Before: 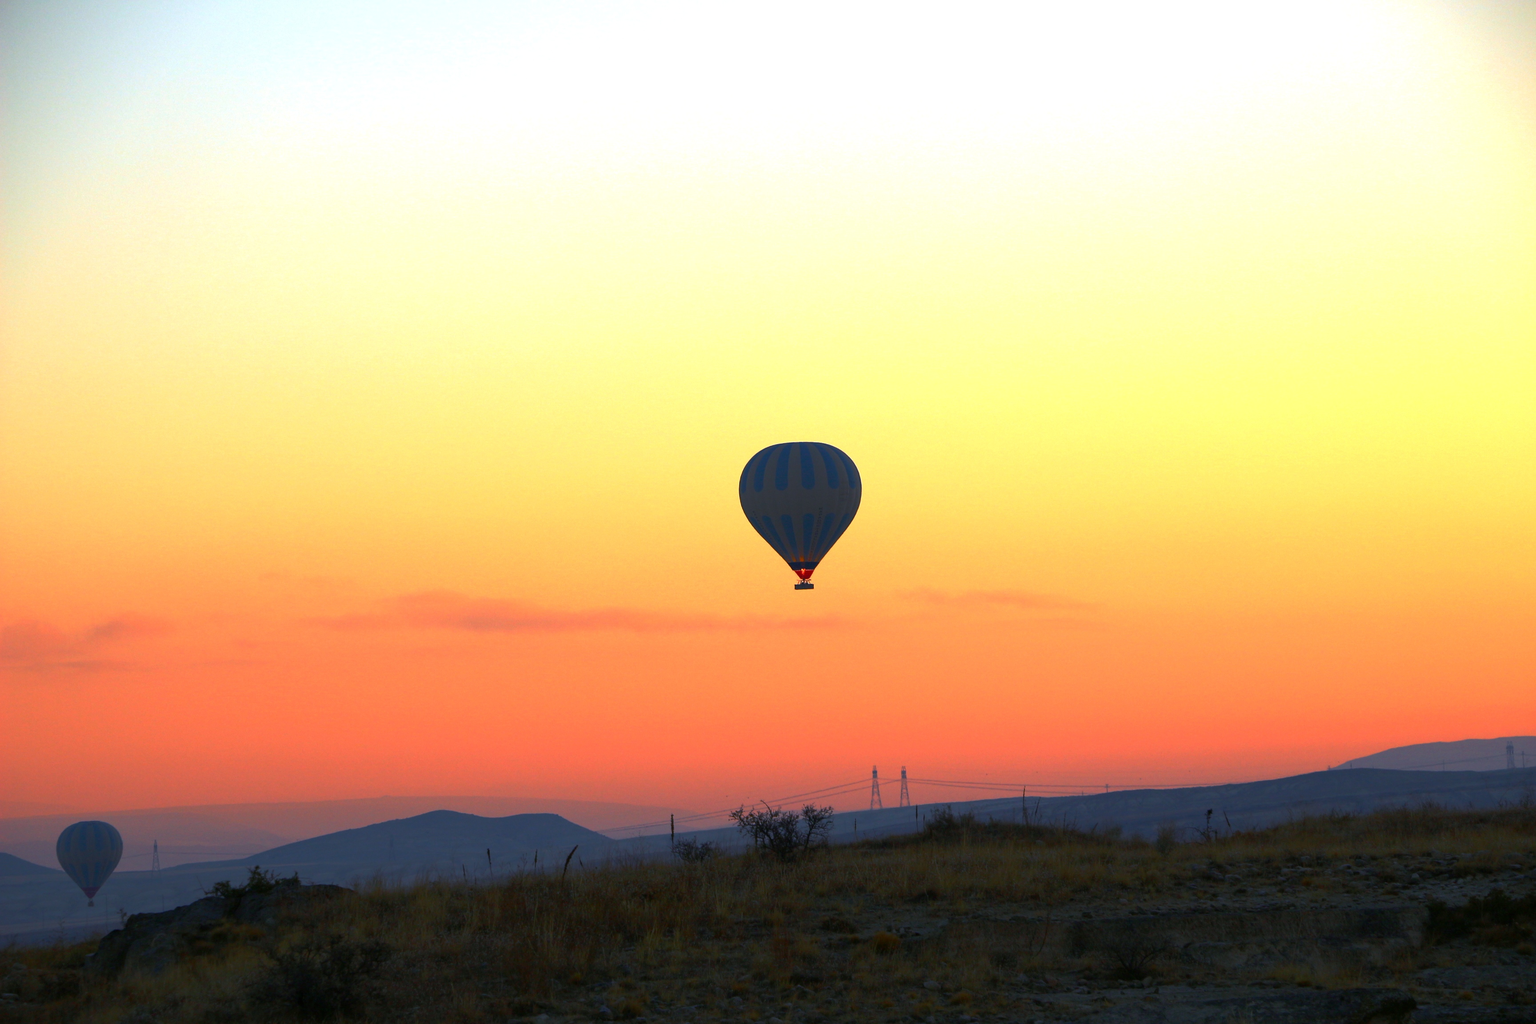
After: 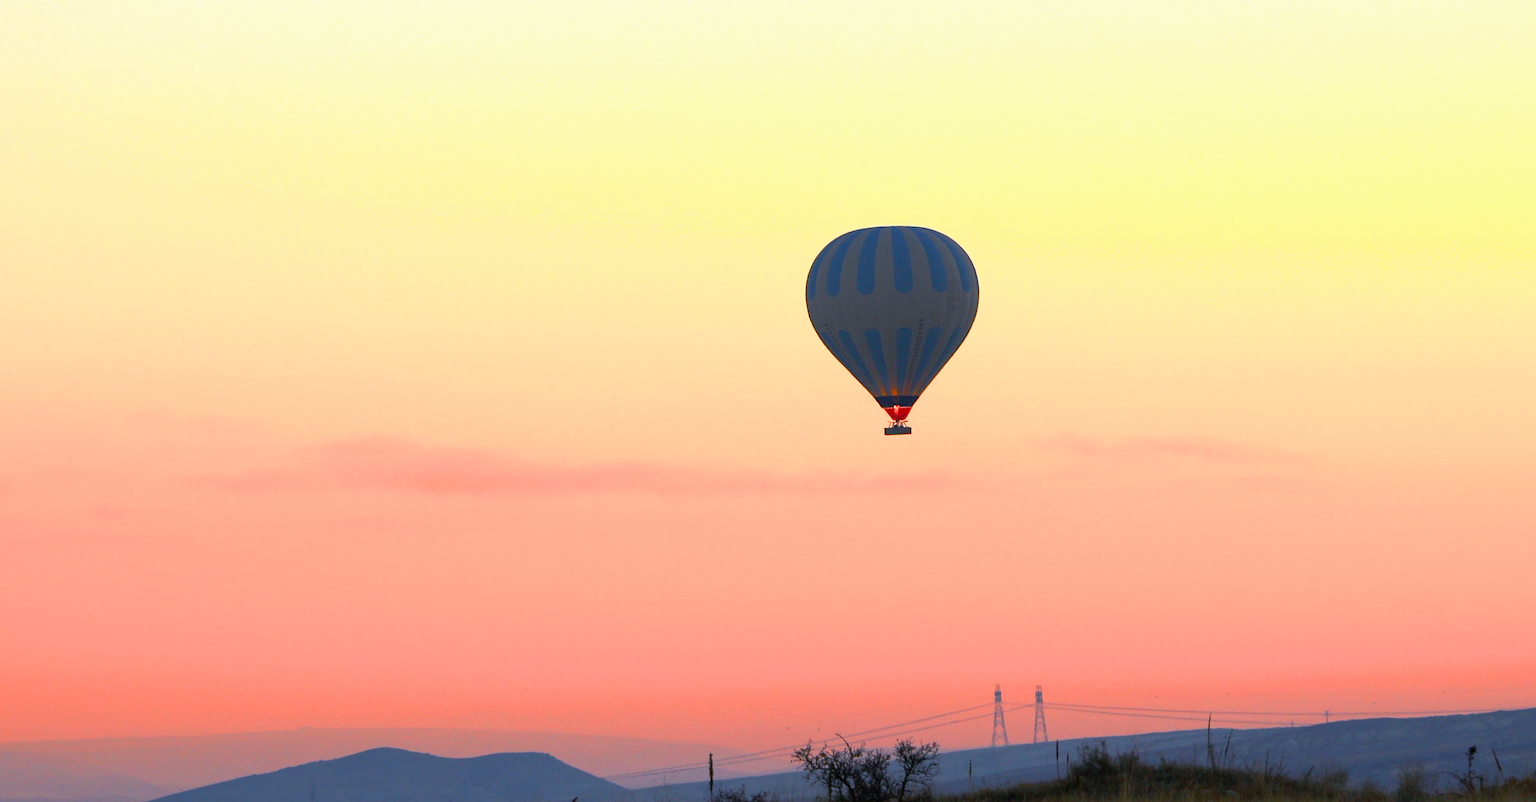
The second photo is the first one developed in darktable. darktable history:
exposure: exposure 0.943 EV, compensate highlight preservation false
crop: left 11.123%, top 27.61%, right 18.3%, bottom 17.034%
filmic rgb: white relative exposure 3.85 EV, hardness 4.3
